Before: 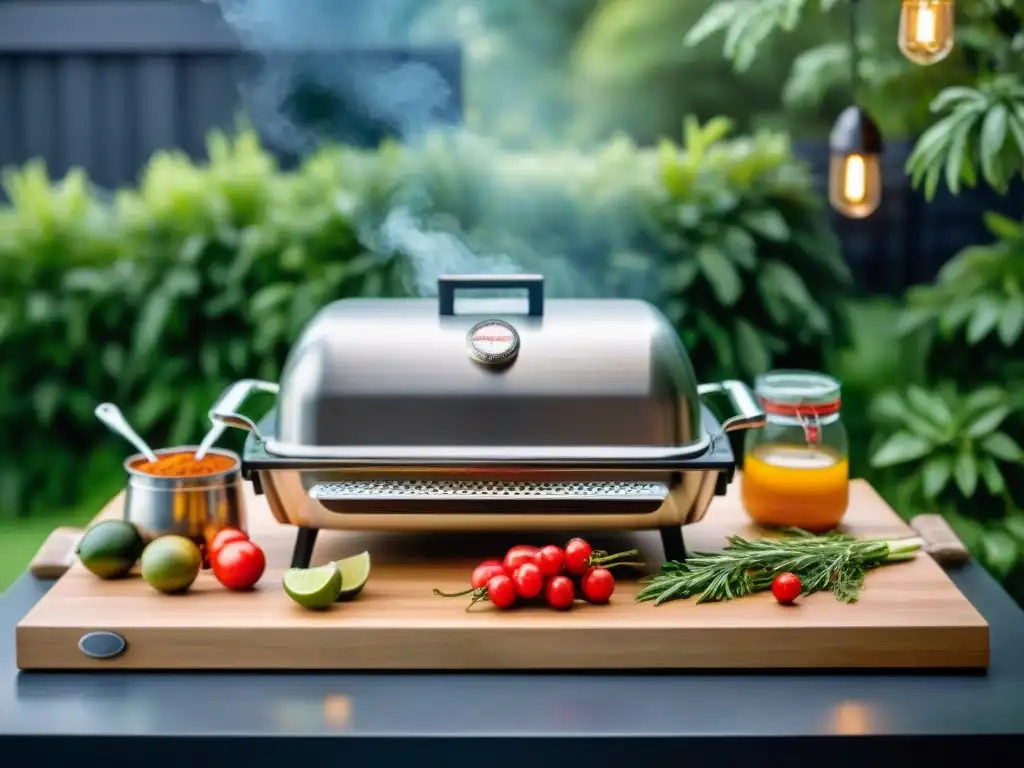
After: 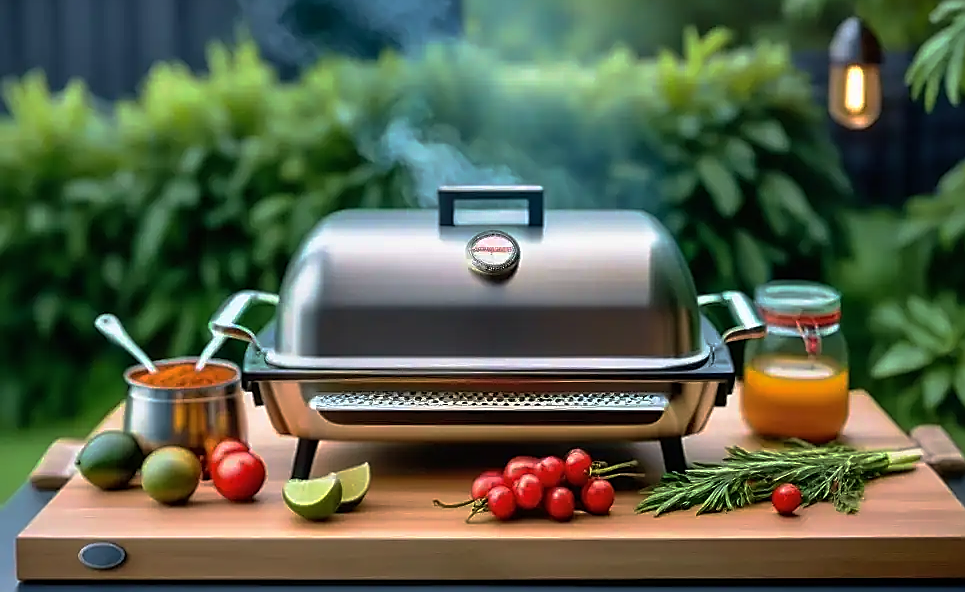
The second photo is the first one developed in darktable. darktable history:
velvia: on, module defaults
crop and rotate: angle 0.03°, top 11.643%, right 5.651%, bottom 11.189%
sharpen: radius 1.4, amount 1.25, threshold 0.7
base curve: curves: ch0 [(0, 0) (0.595, 0.418) (1, 1)], preserve colors none
shadows and highlights: shadows 29.61, highlights -30.47, low approximation 0.01, soften with gaussian
